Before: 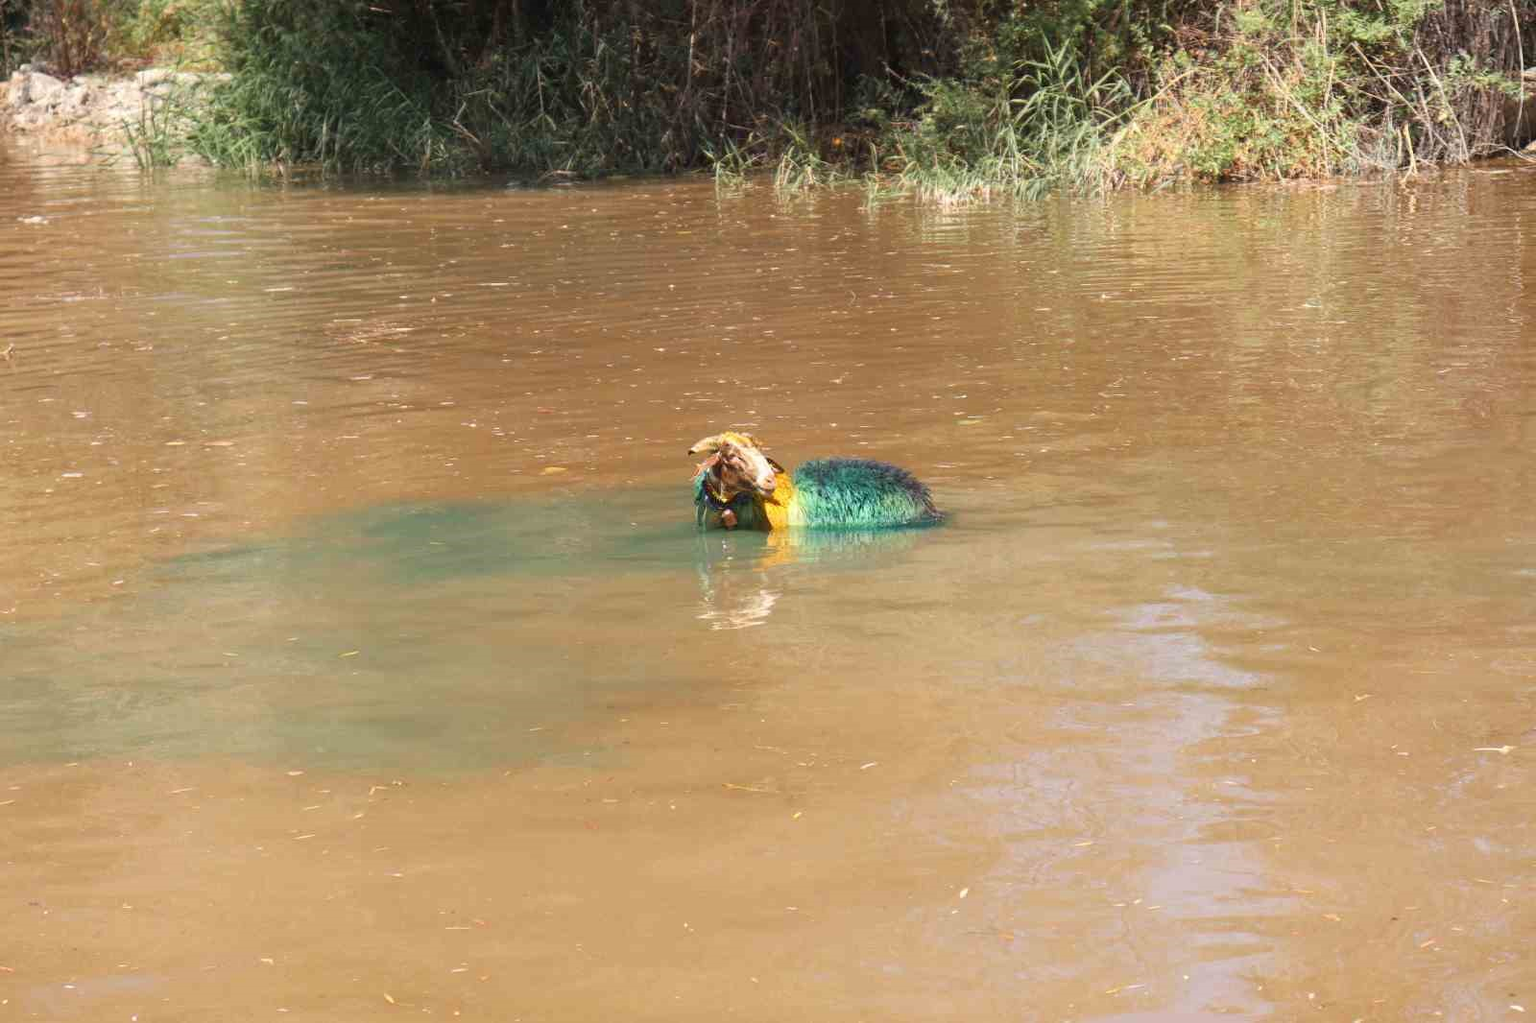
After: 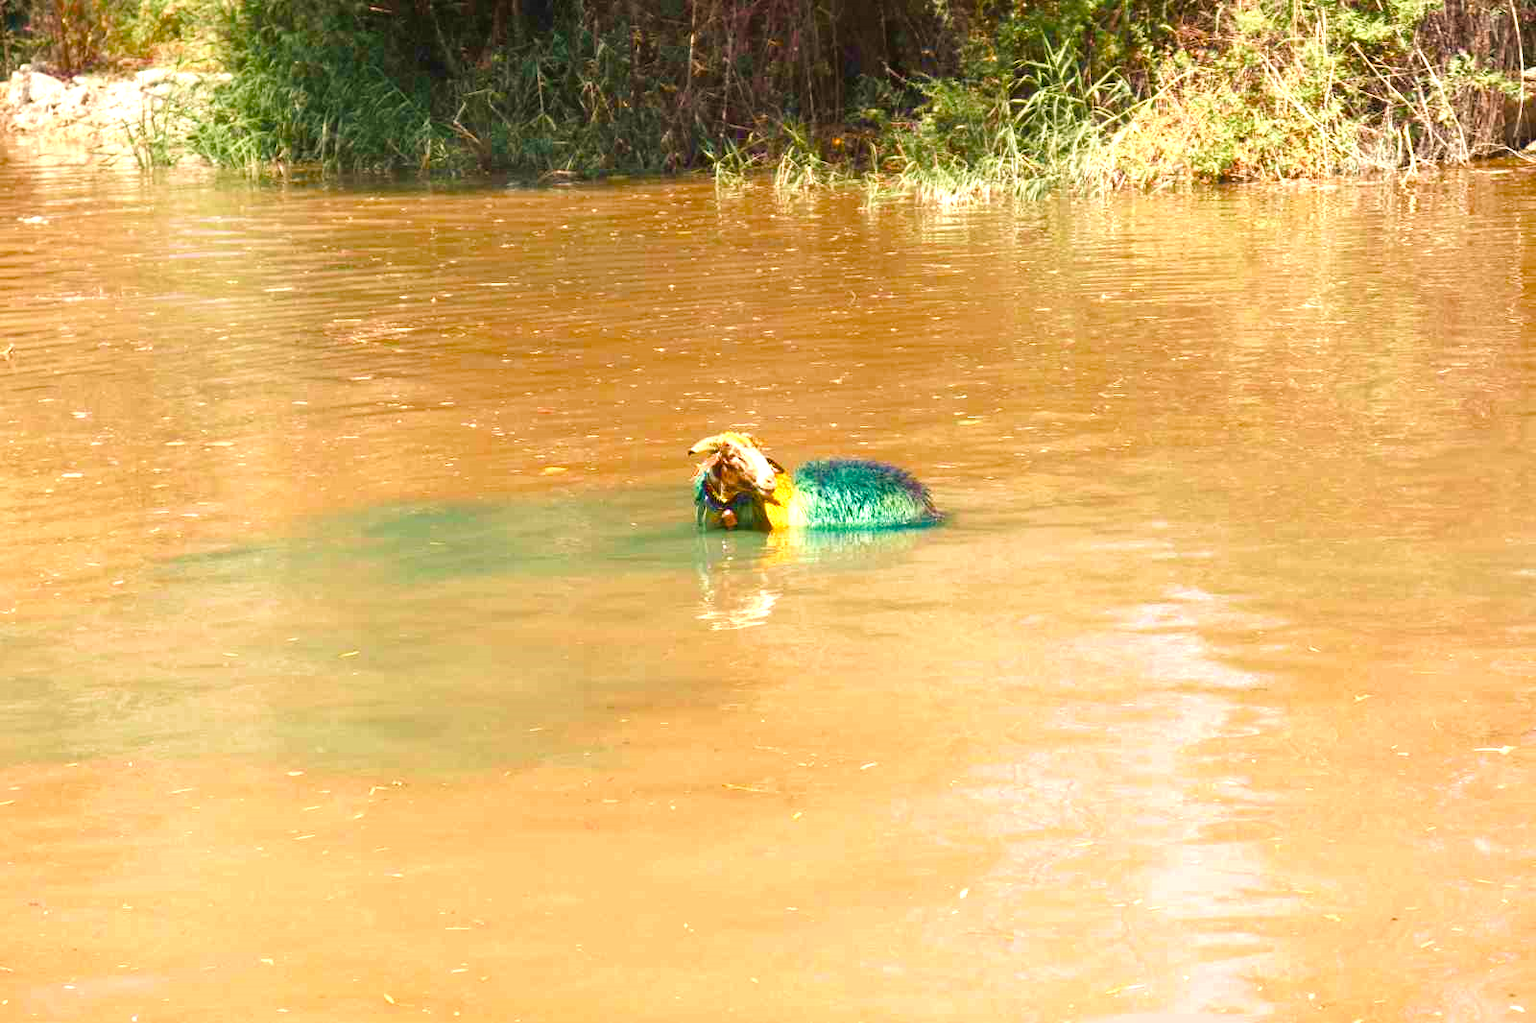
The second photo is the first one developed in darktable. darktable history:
exposure: black level correction 0, exposure 0.703 EV, compensate exposure bias true, compensate highlight preservation false
velvia: on, module defaults
color balance rgb: highlights gain › chroma 2.988%, highlights gain › hue 77.06°, perceptual saturation grading › global saturation 55.315%, perceptual saturation grading › highlights -50.294%, perceptual saturation grading › mid-tones 39.482%, perceptual saturation grading › shadows 30.676%, contrast 5.19%
